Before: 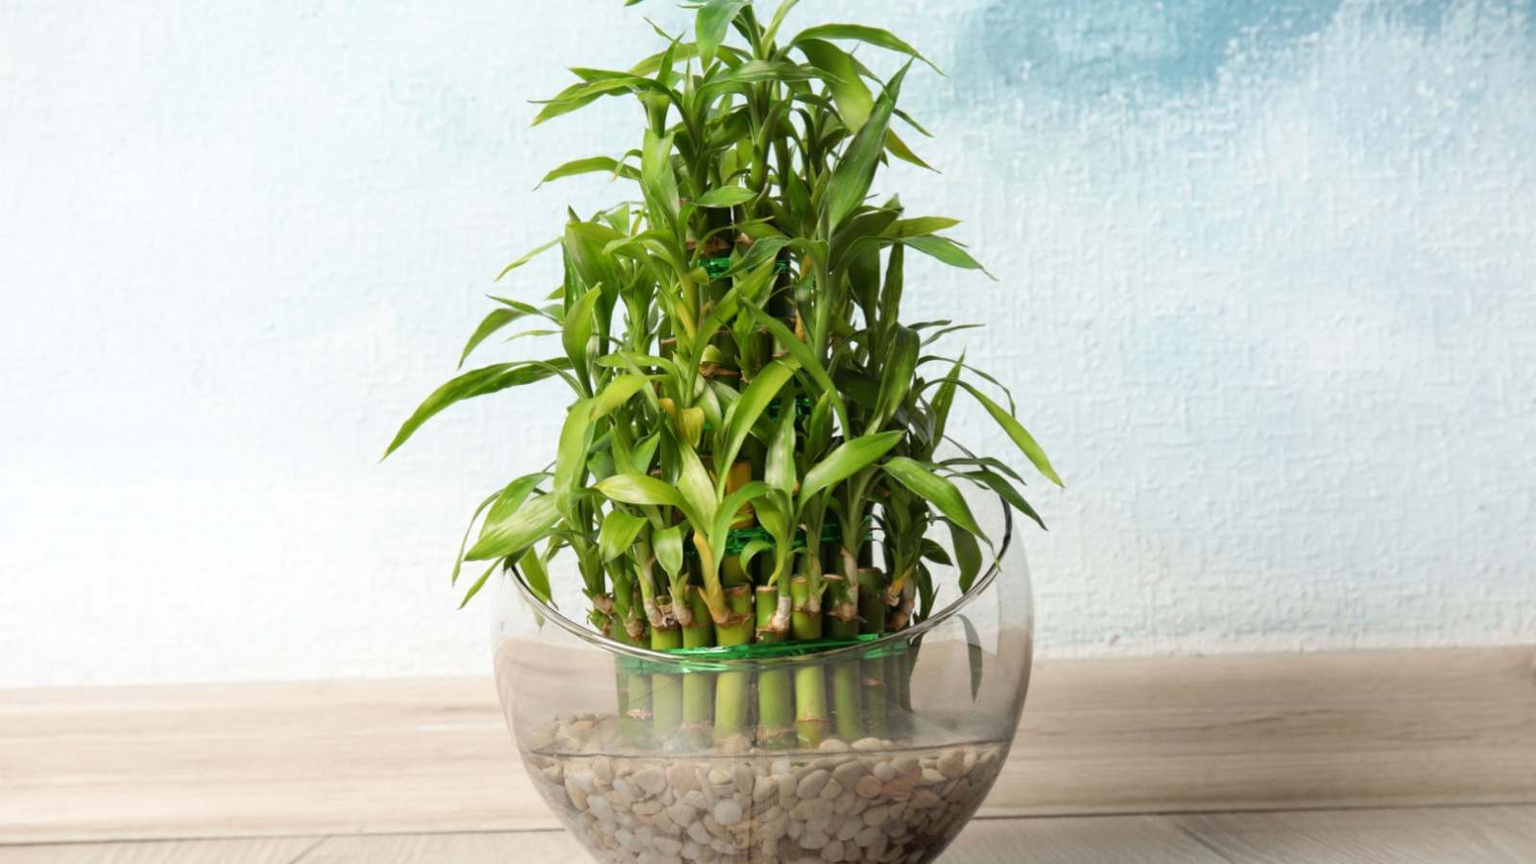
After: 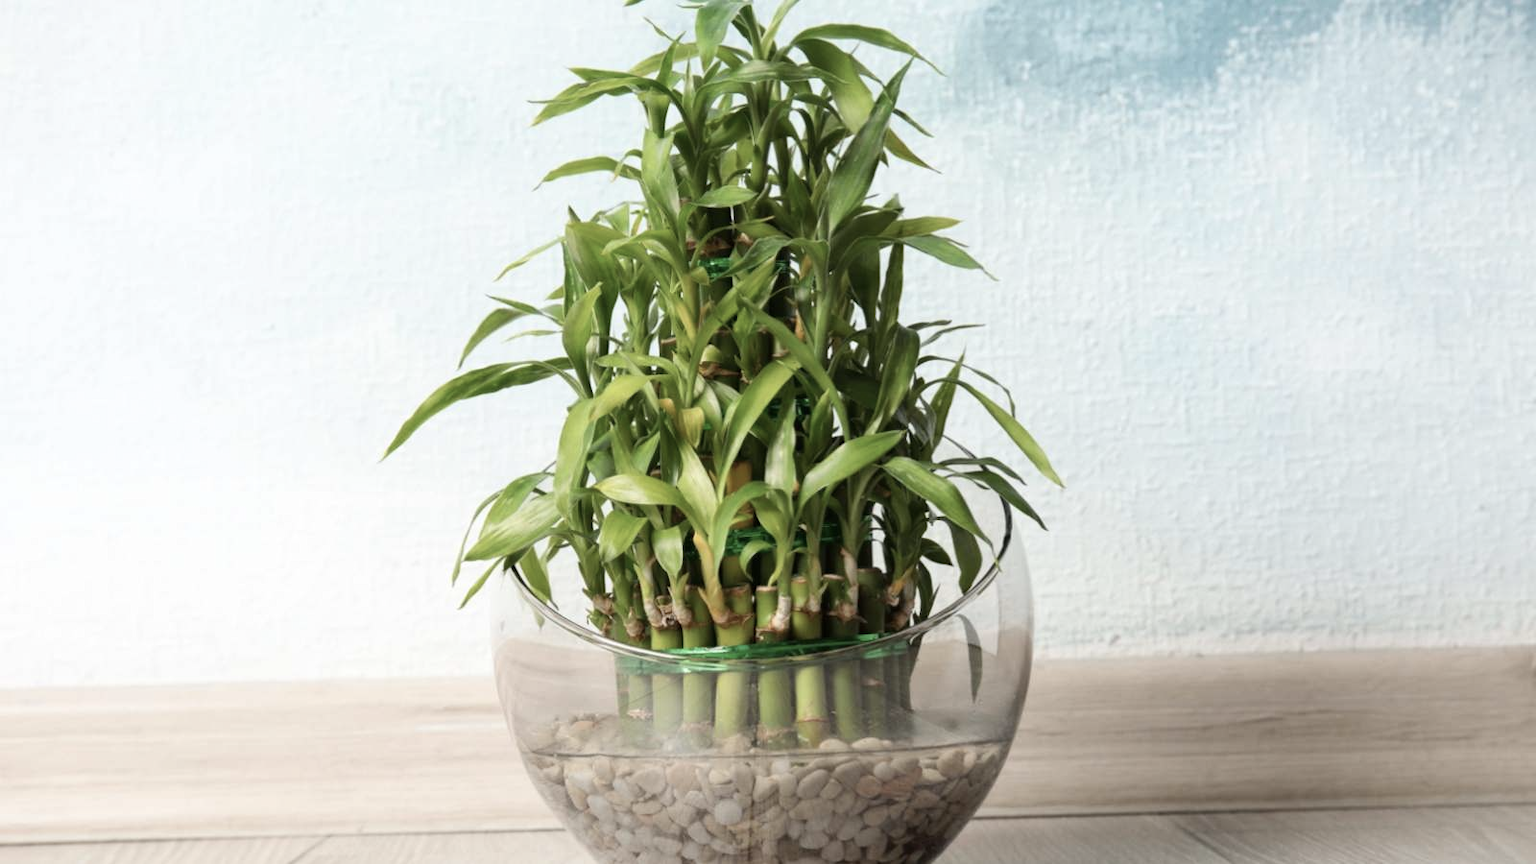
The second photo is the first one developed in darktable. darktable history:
contrast brightness saturation: contrast 0.101, saturation -0.304
